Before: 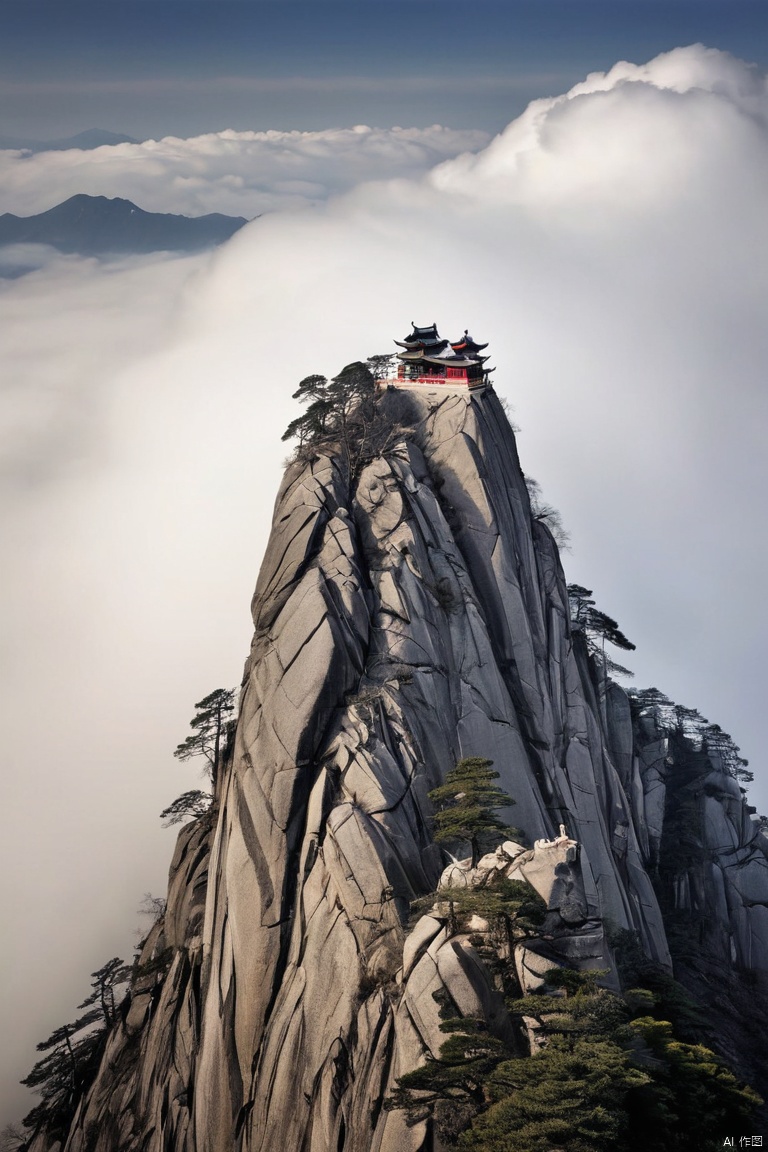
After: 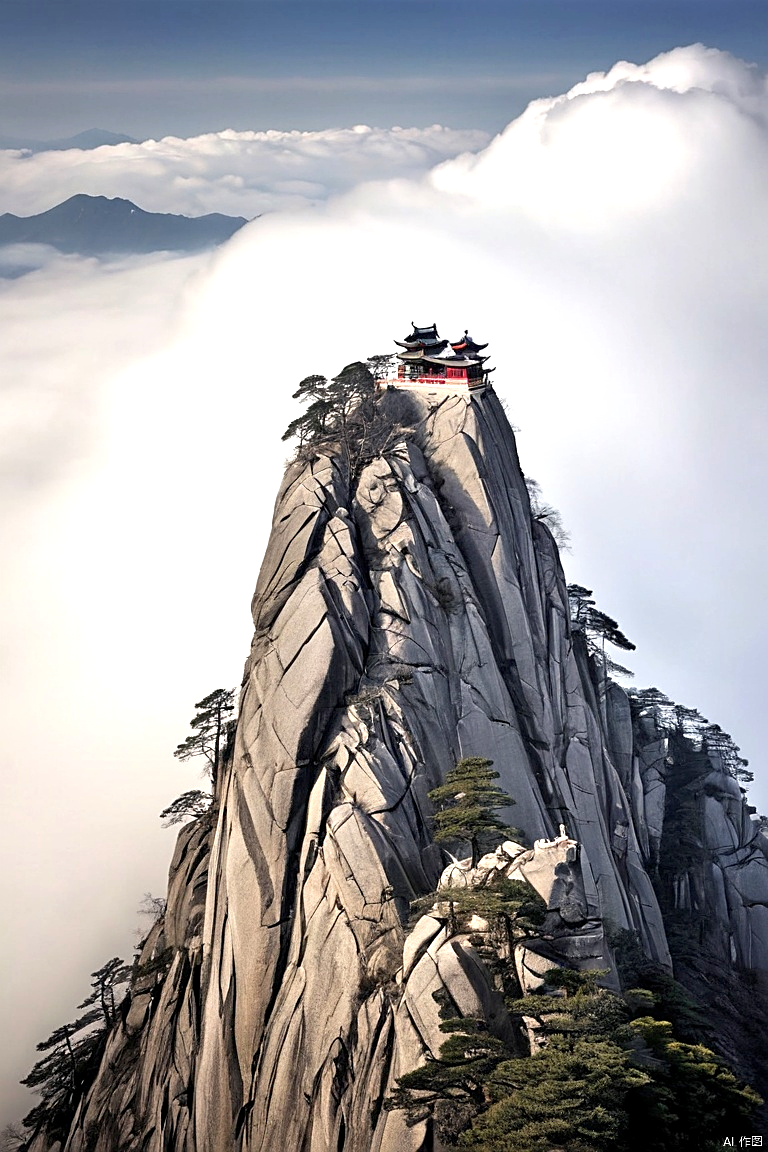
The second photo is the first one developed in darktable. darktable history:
sharpen: on, module defaults
exposure: black level correction 0.001, exposure 0.674 EV, compensate exposure bias true, compensate highlight preservation false
